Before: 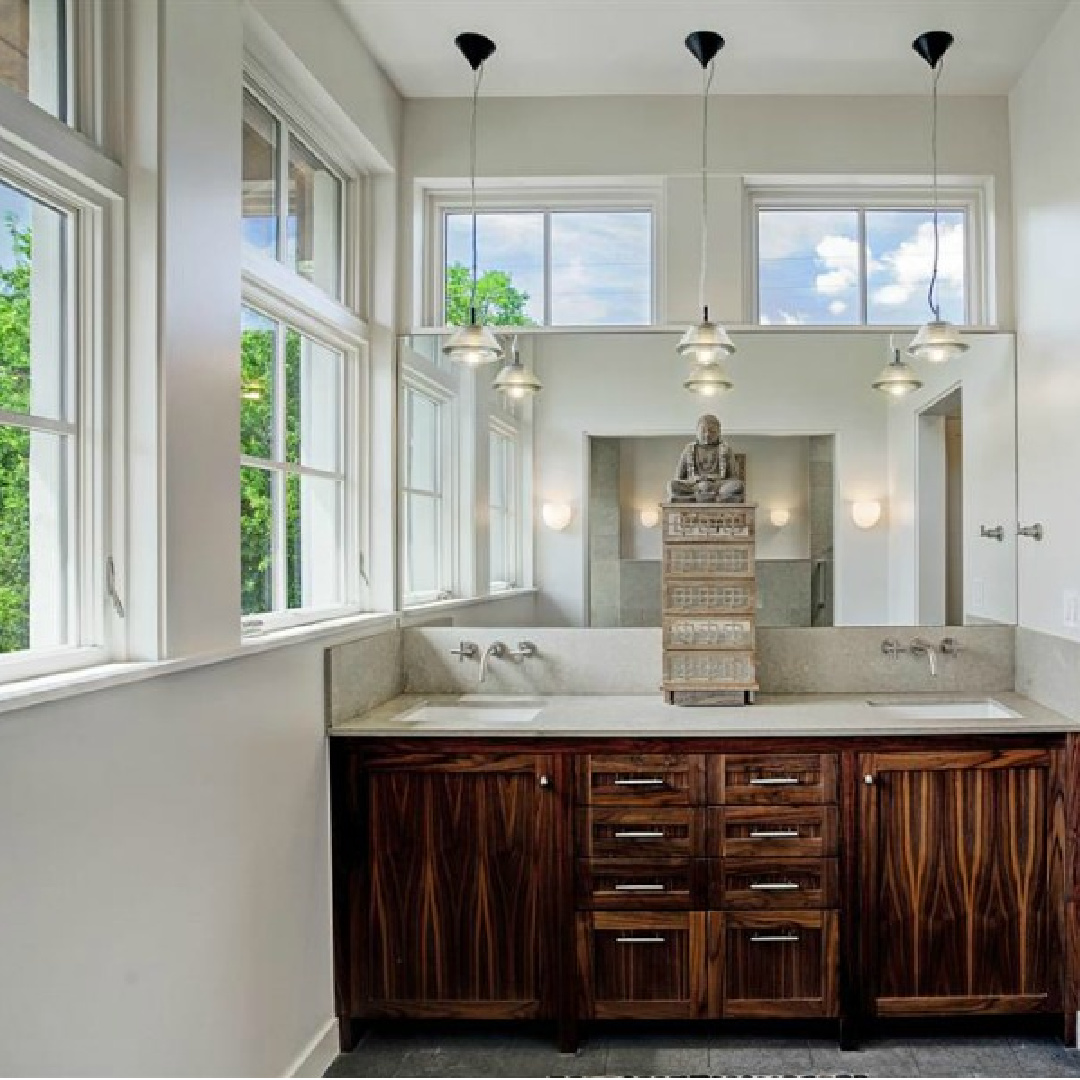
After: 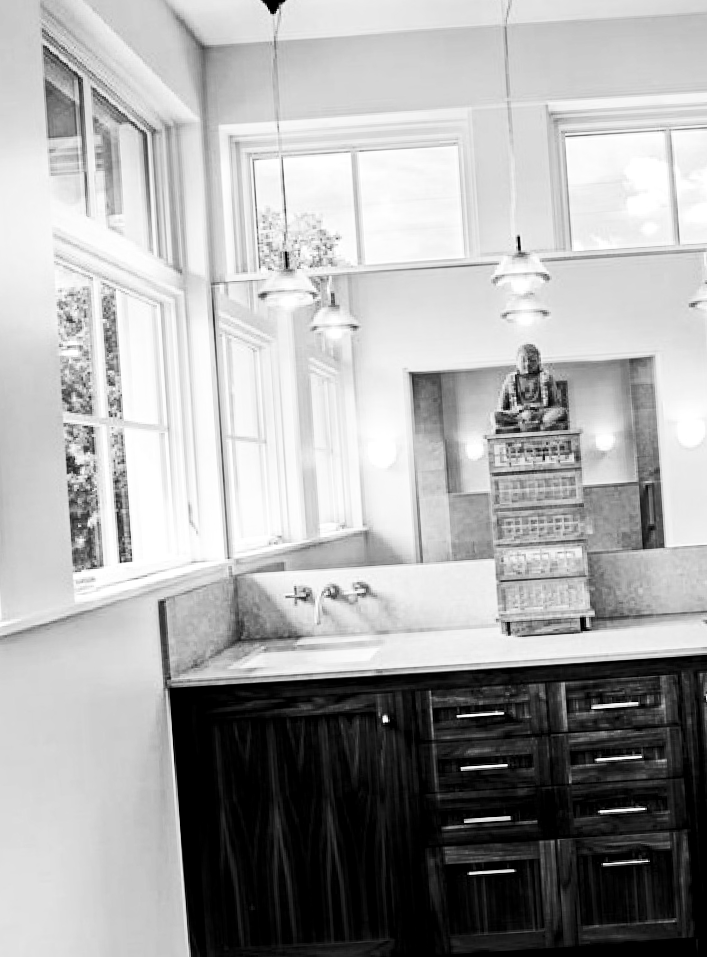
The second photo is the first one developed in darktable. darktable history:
white balance: red 1.029, blue 0.92
exposure: exposure 0.217 EV, compensate highlight preservation false
local contrast: highlights 100%, shadows 100%, detail 131%, midtone range 0.2
monochrome: a 32, b 64, size 2.3
crop and rotate: left 15.546%, right 17.787%
rotate and perspective: rotation -3.52°, crop left 0.036, crop right 0.964, crop top 0.081, crop bottom 0.919
contrast brightness saturation: contrast 0.4, brightness 0.05, saturation 0.25
color balance rgb: linear chroma grading › global chroma -16.06%, perceptual saturation grading › global saturation -32.85%, global vibrance -23.56%
